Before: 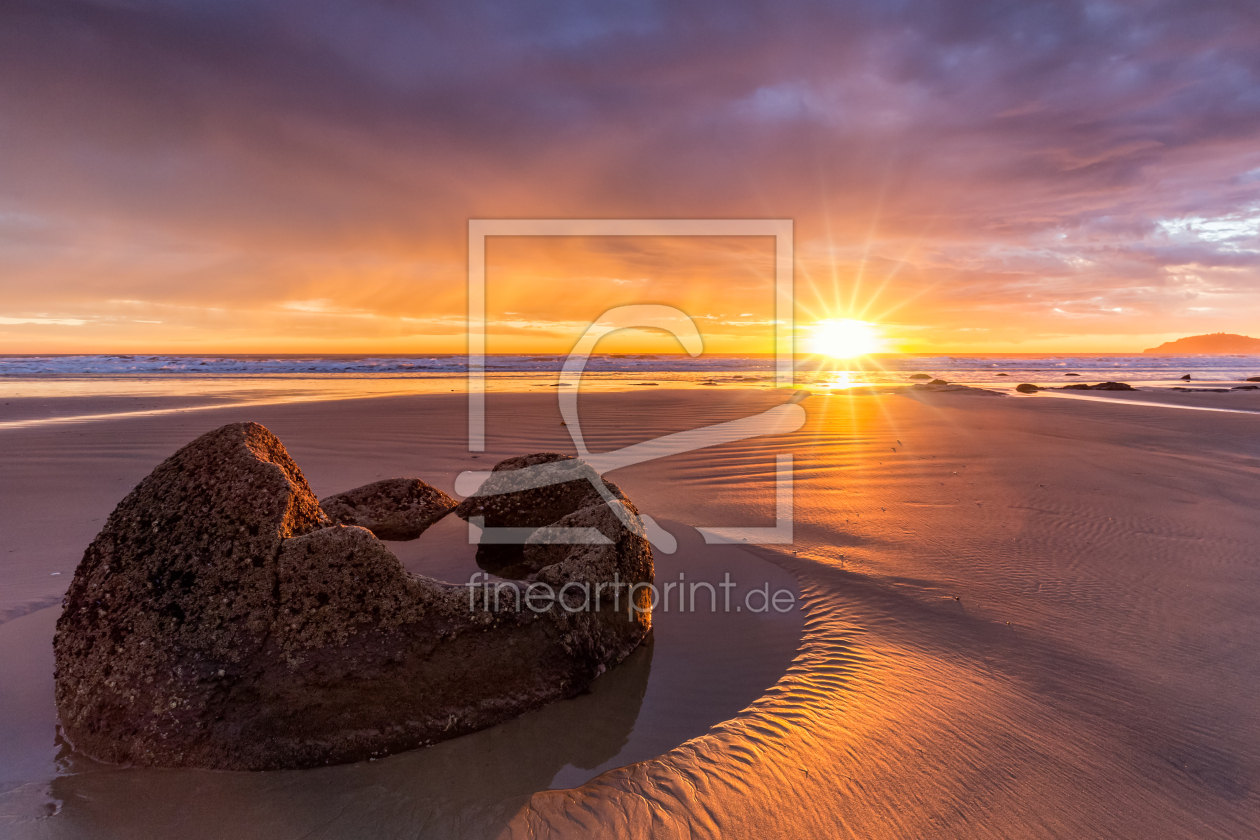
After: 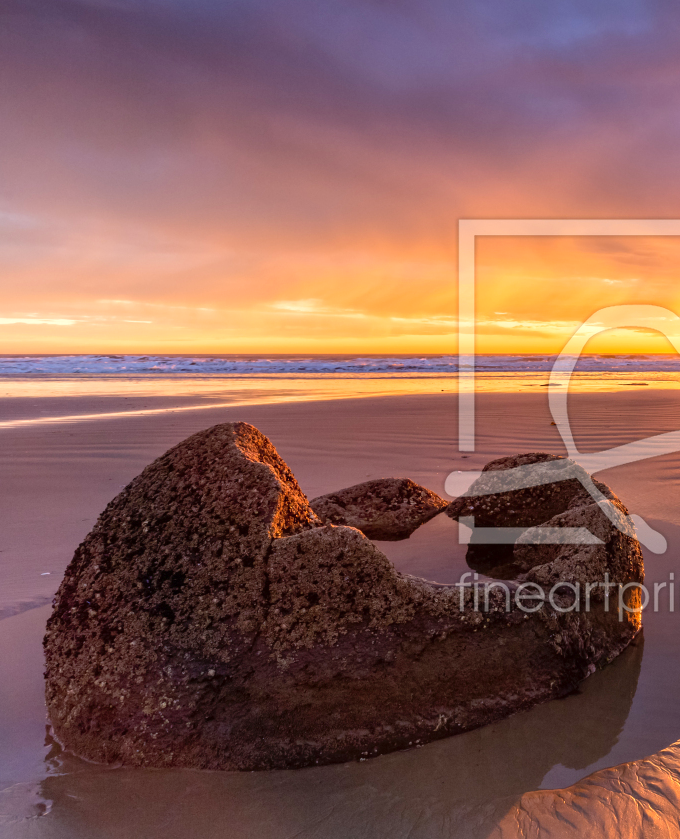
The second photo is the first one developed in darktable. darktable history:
crop: left 0.864%, right 45.155%, bottom 0.08%
levels: white 99.98%, levels [0, 0.435, 0.917]
